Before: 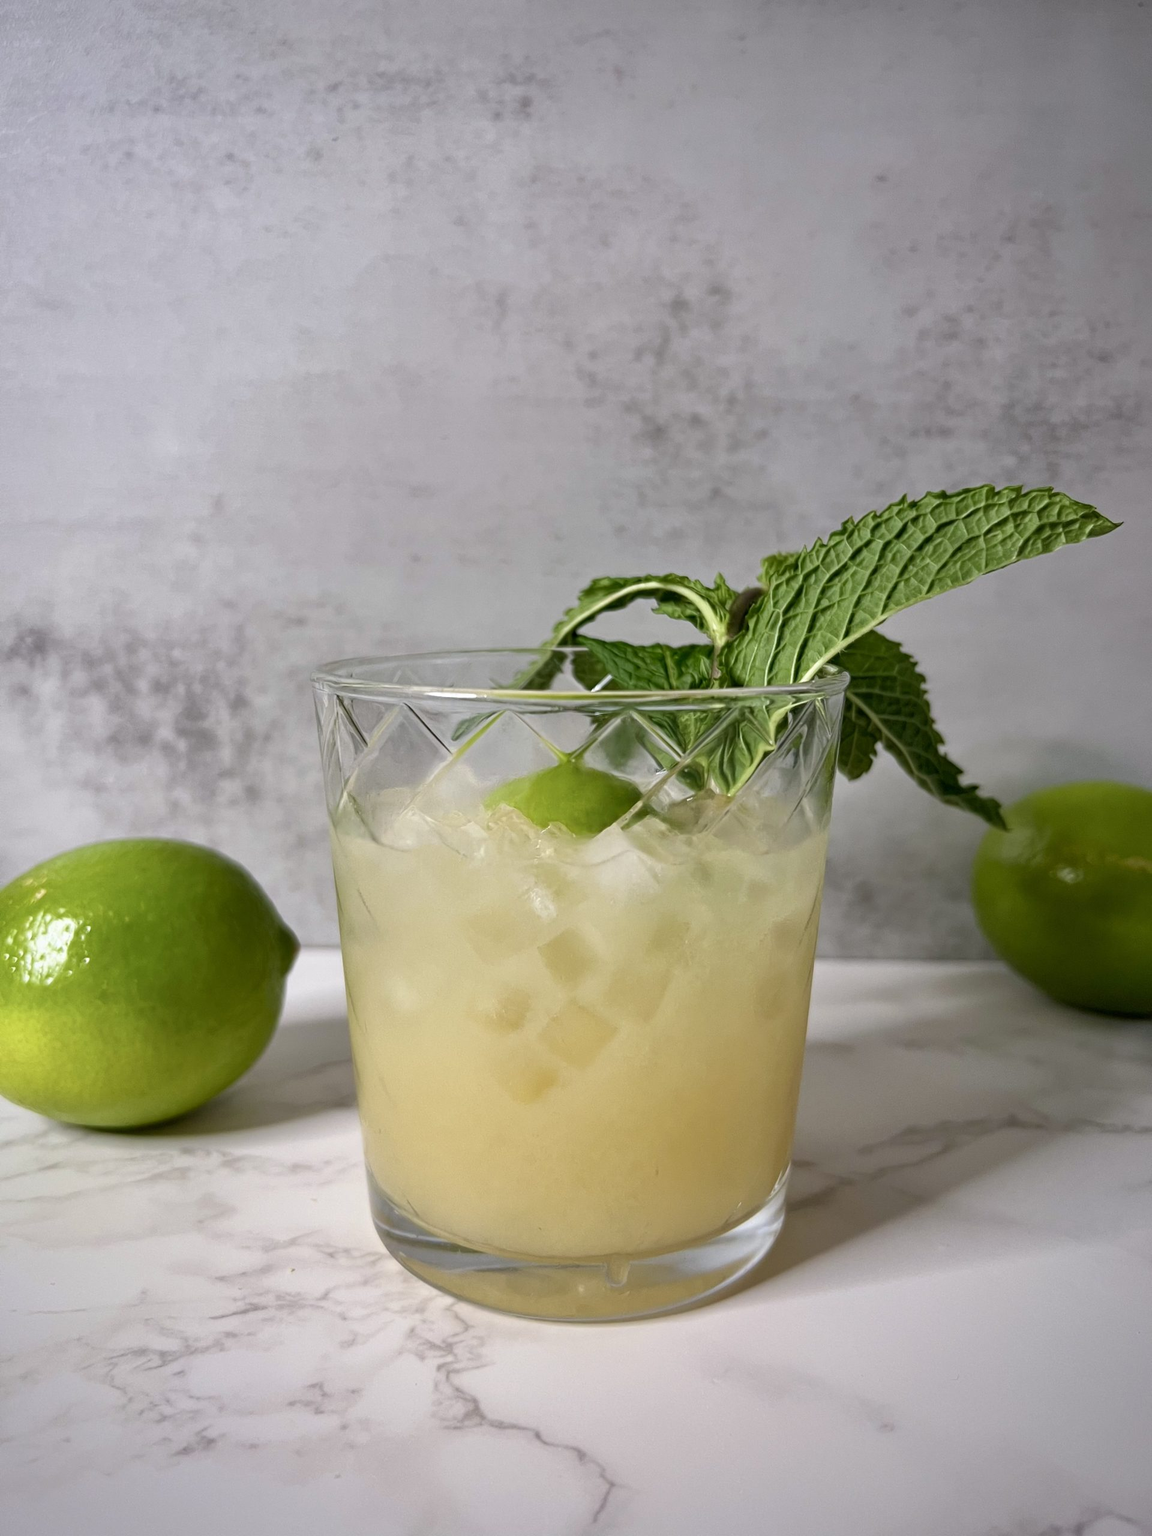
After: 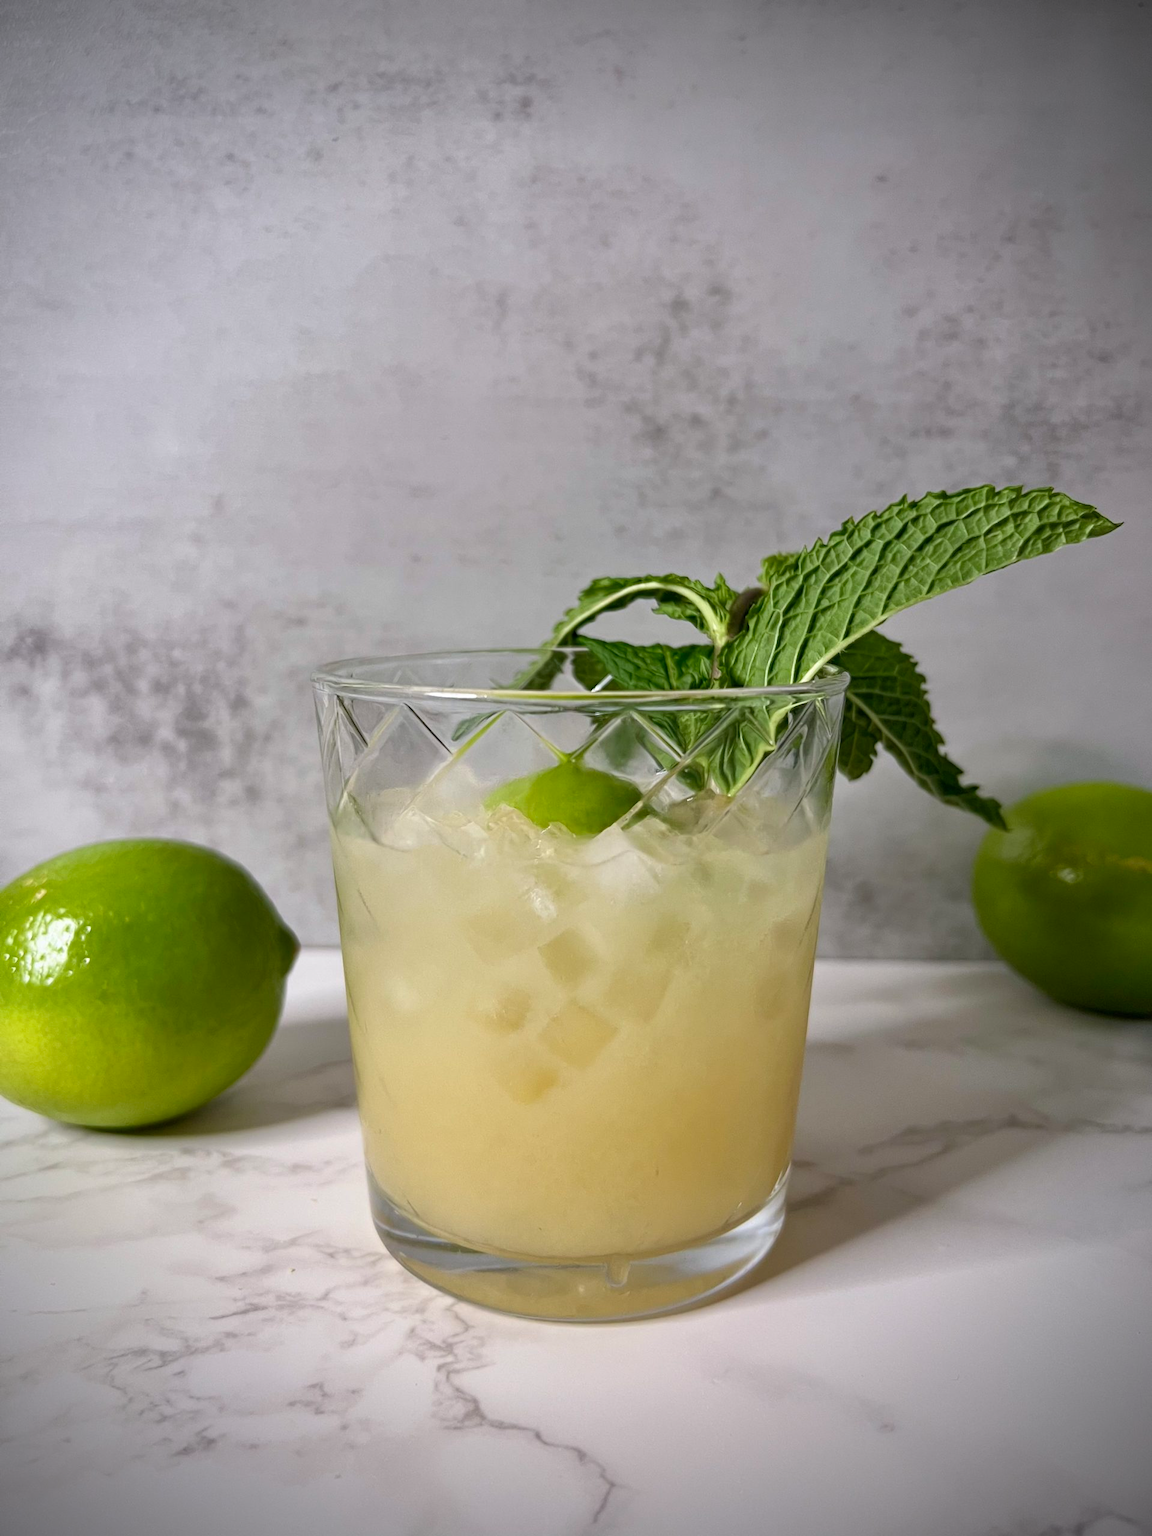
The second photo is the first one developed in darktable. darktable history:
vignetting: brightness -0.673
